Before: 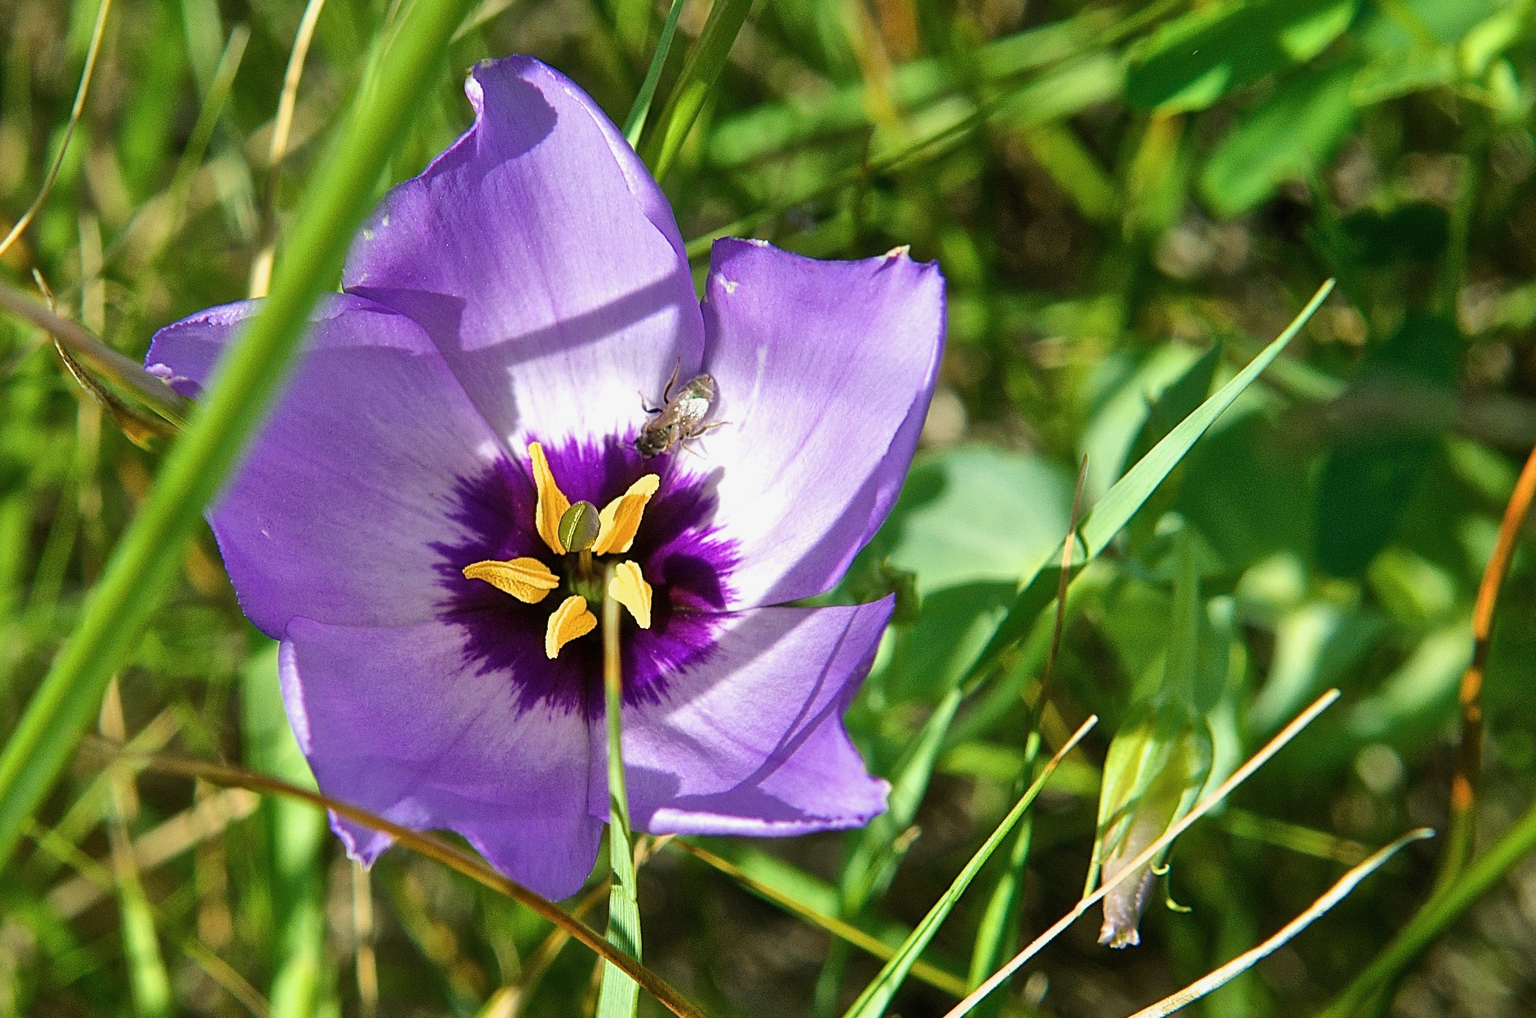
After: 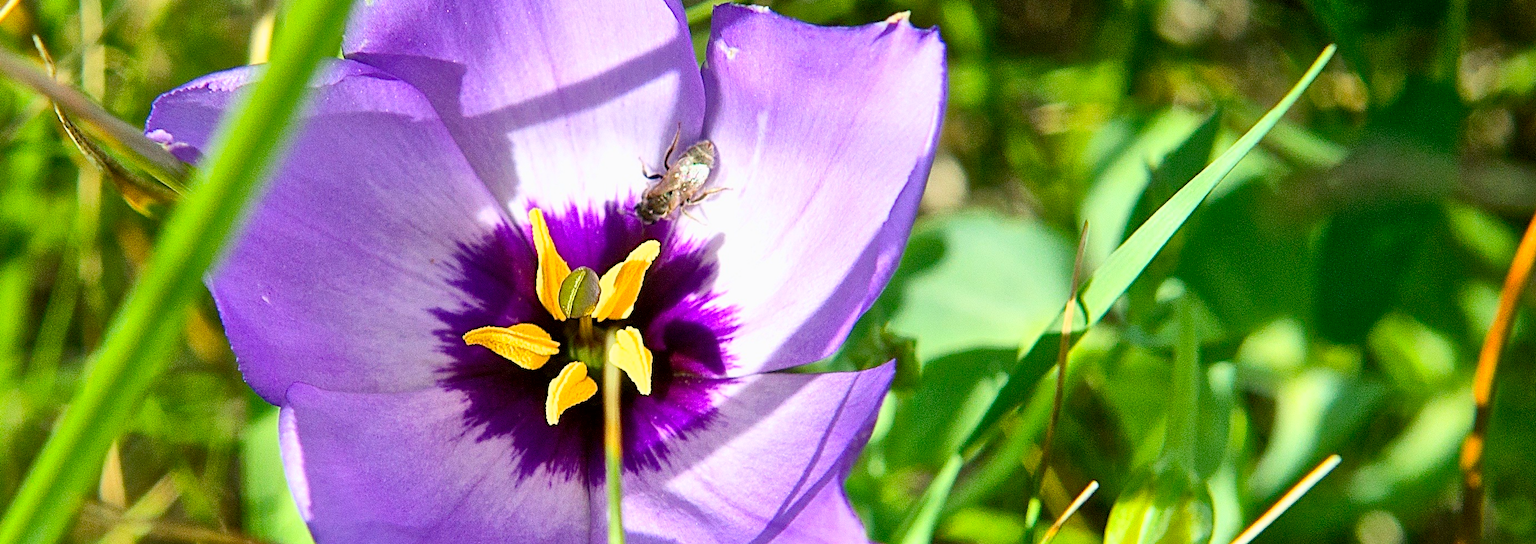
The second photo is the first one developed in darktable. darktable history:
contrast brightness saturation: contrast 0.2, brightness 0.16, saturation 0.22
exposure: compensate highlight preservation false
color correction: highlights a* 0.003, highlights b* -0.283
crop and rotate: top 23.043%, bottom 23.437%
